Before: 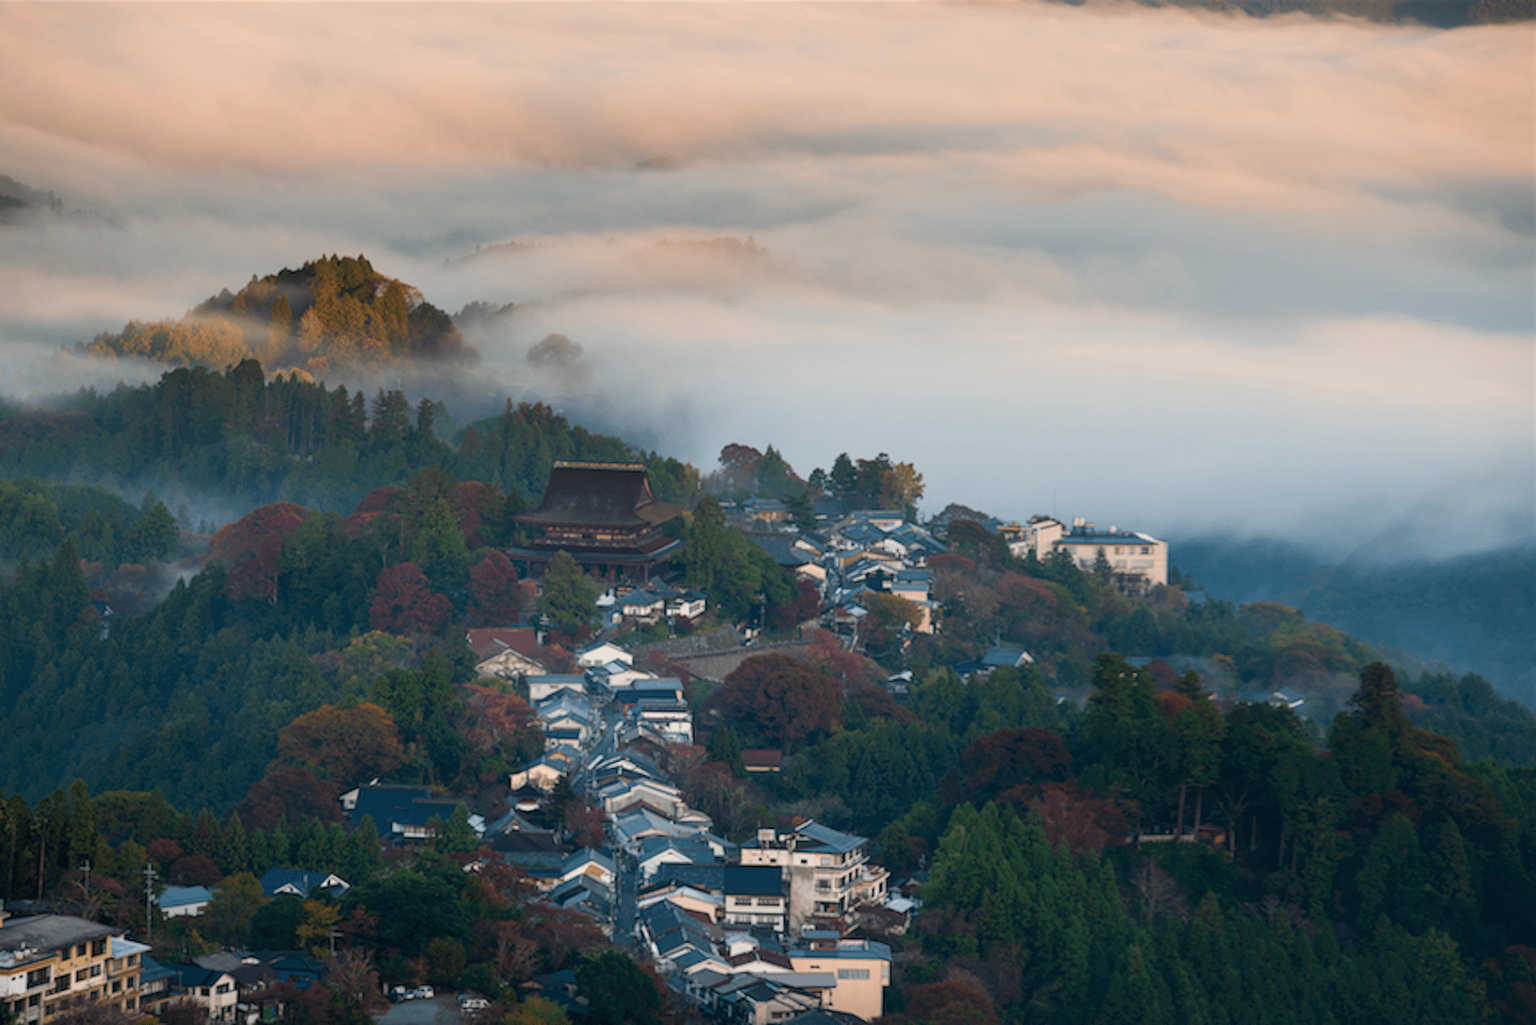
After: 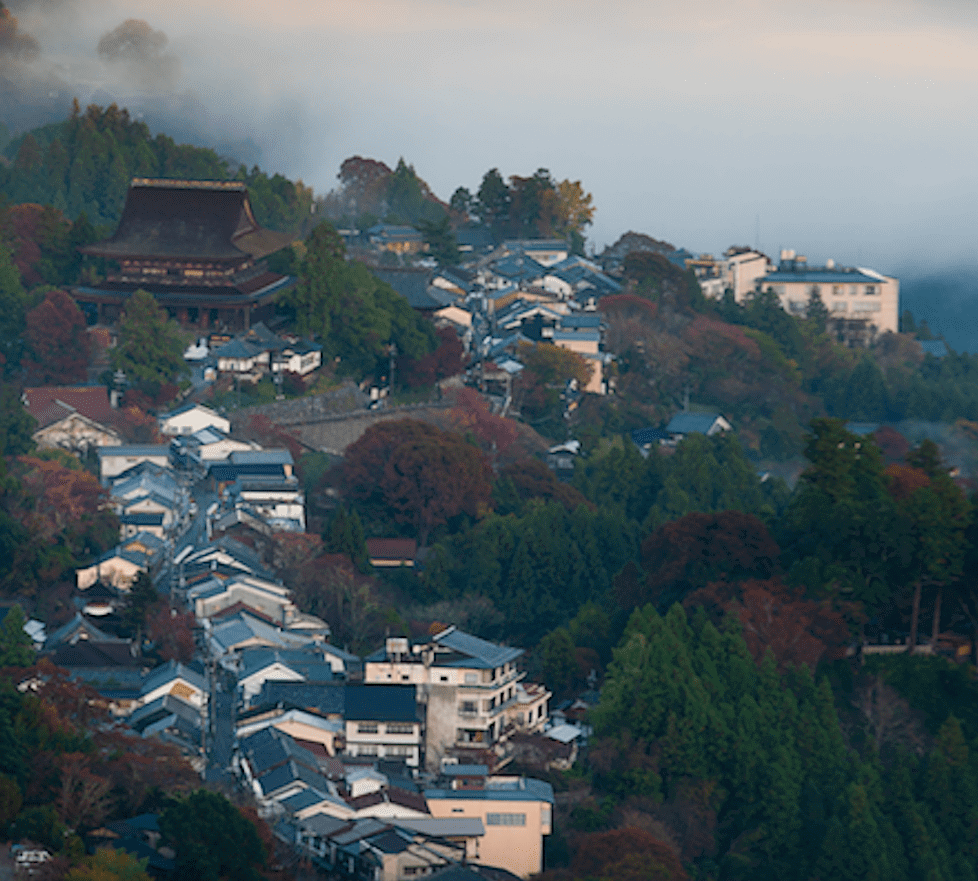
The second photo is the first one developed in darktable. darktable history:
contrast equalizer: octaves 7, y [[0.502, 0.505, 0.512, 0.529, 0.564, 0.588], [0.5 ×6], [0.502, 0.505, 0.512, 0.529, 0.564, 0.588], [0, 0.001, 0.001, 0.004, 0.008, 0.011], [0, 0.001, 0.001, 0.004, 0.008, 0.011]], mix -1
crop and rotate: left 29.237%, top 31.152%, right 19.807%
sharpen: on, module defaults
